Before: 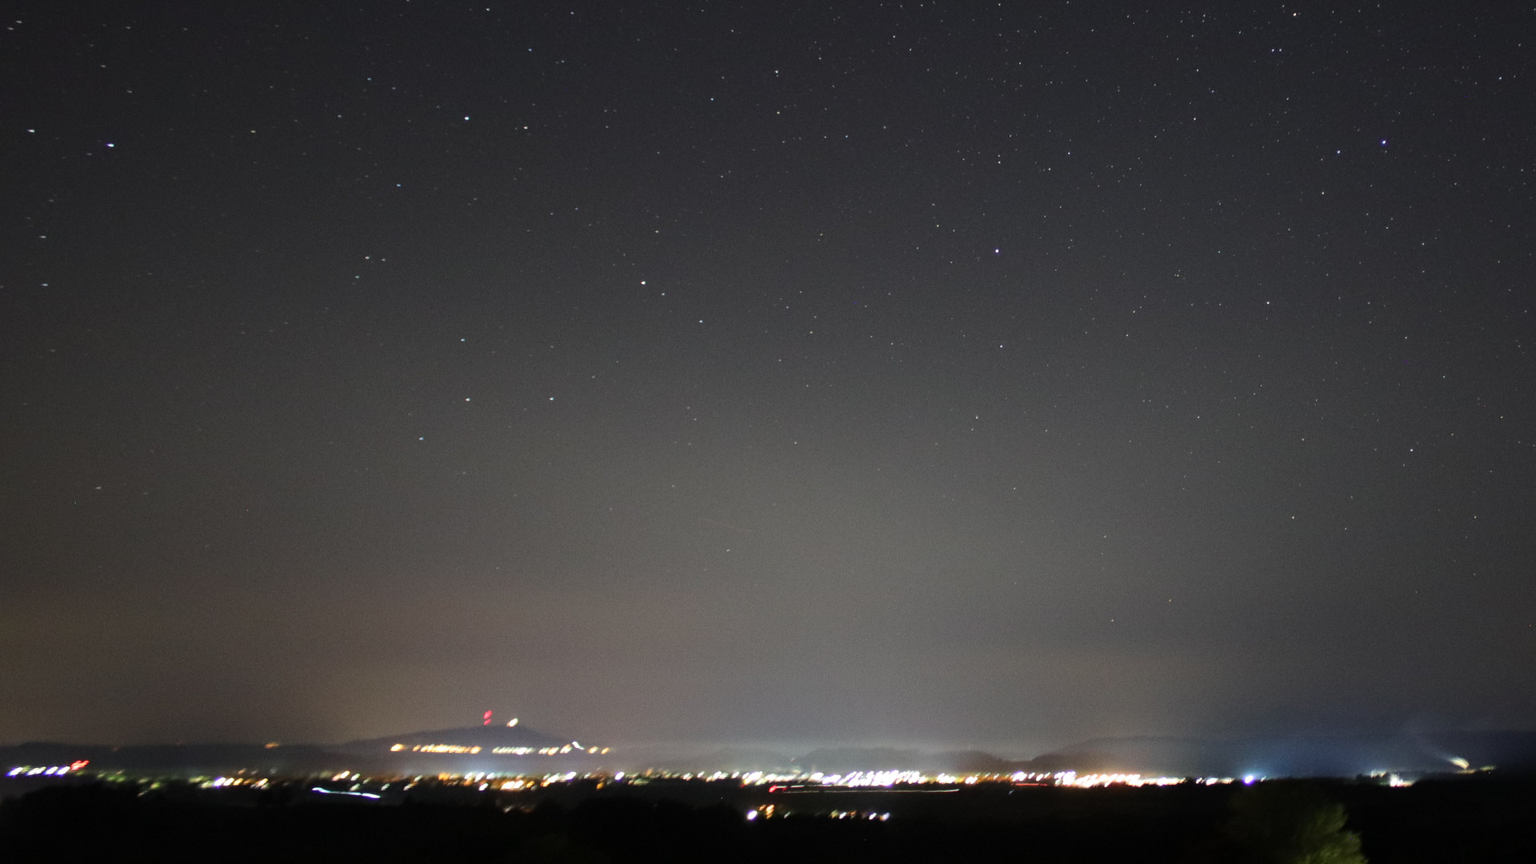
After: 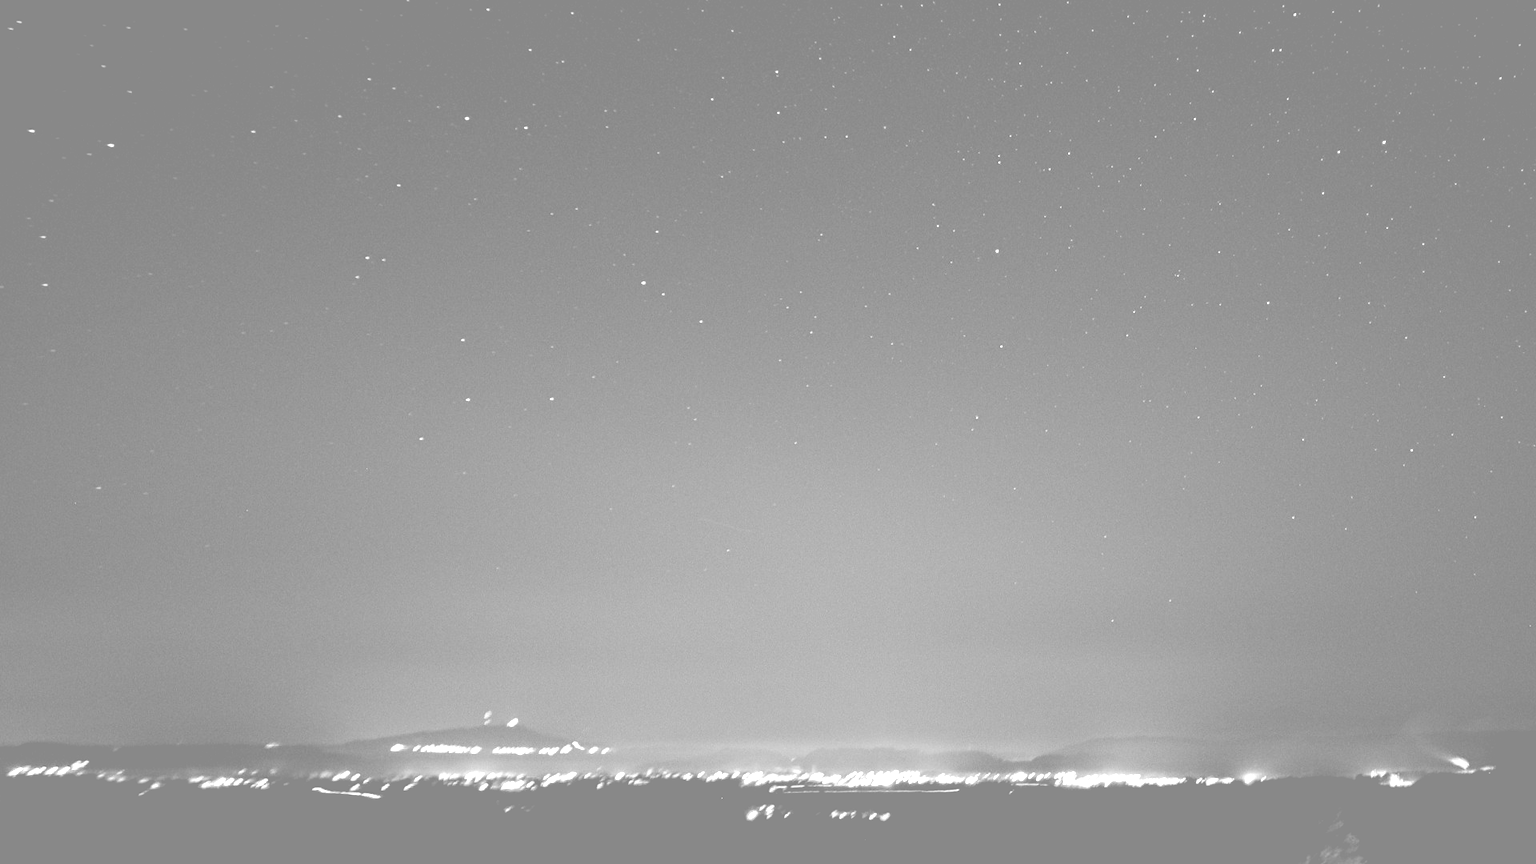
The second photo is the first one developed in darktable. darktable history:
monochrome: a -6.99, b 35.61, size 1.4
contrast equalizer: octaves 7, y [[0.506, 0.531, 0.562, 0.606, 0.638, 0.669], [0.5 ×6], [0.5 ×6], [0 ×6], [0 ×6]]
exposure: black level correction 0.004, exposure 0.014 EV, compensate highlight preservation false
colorize: hue 43.2°, saturation 40%, version 1
levels: levels [0.116, 0.574, 1]
contrast brightness saturation: saturation 0.13
